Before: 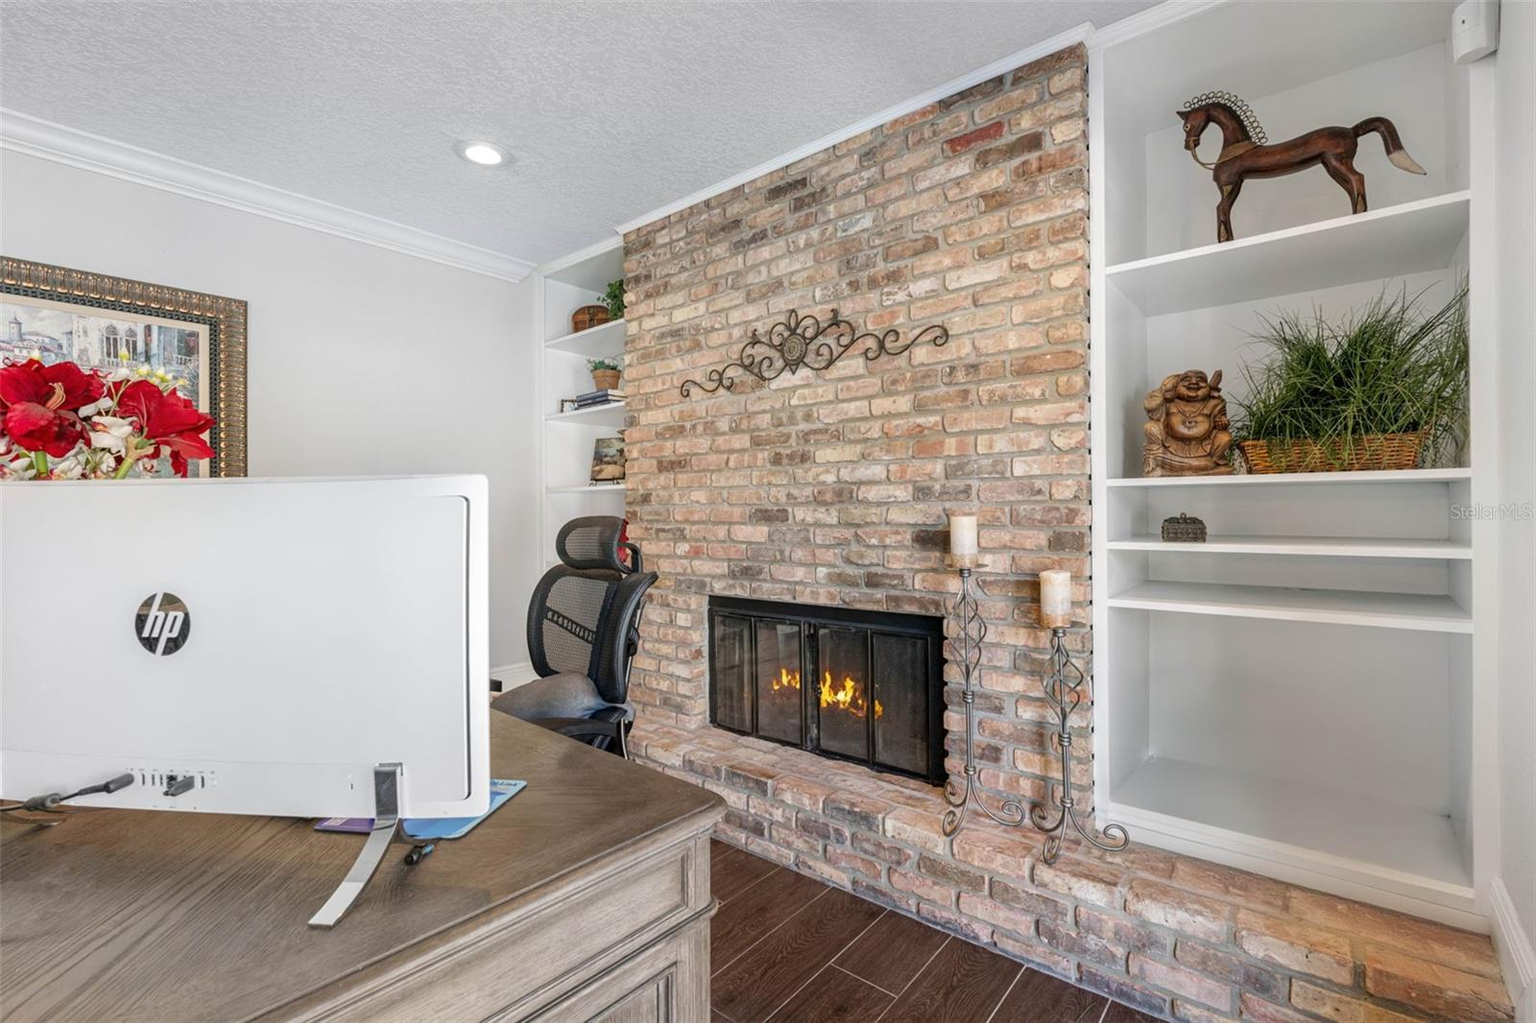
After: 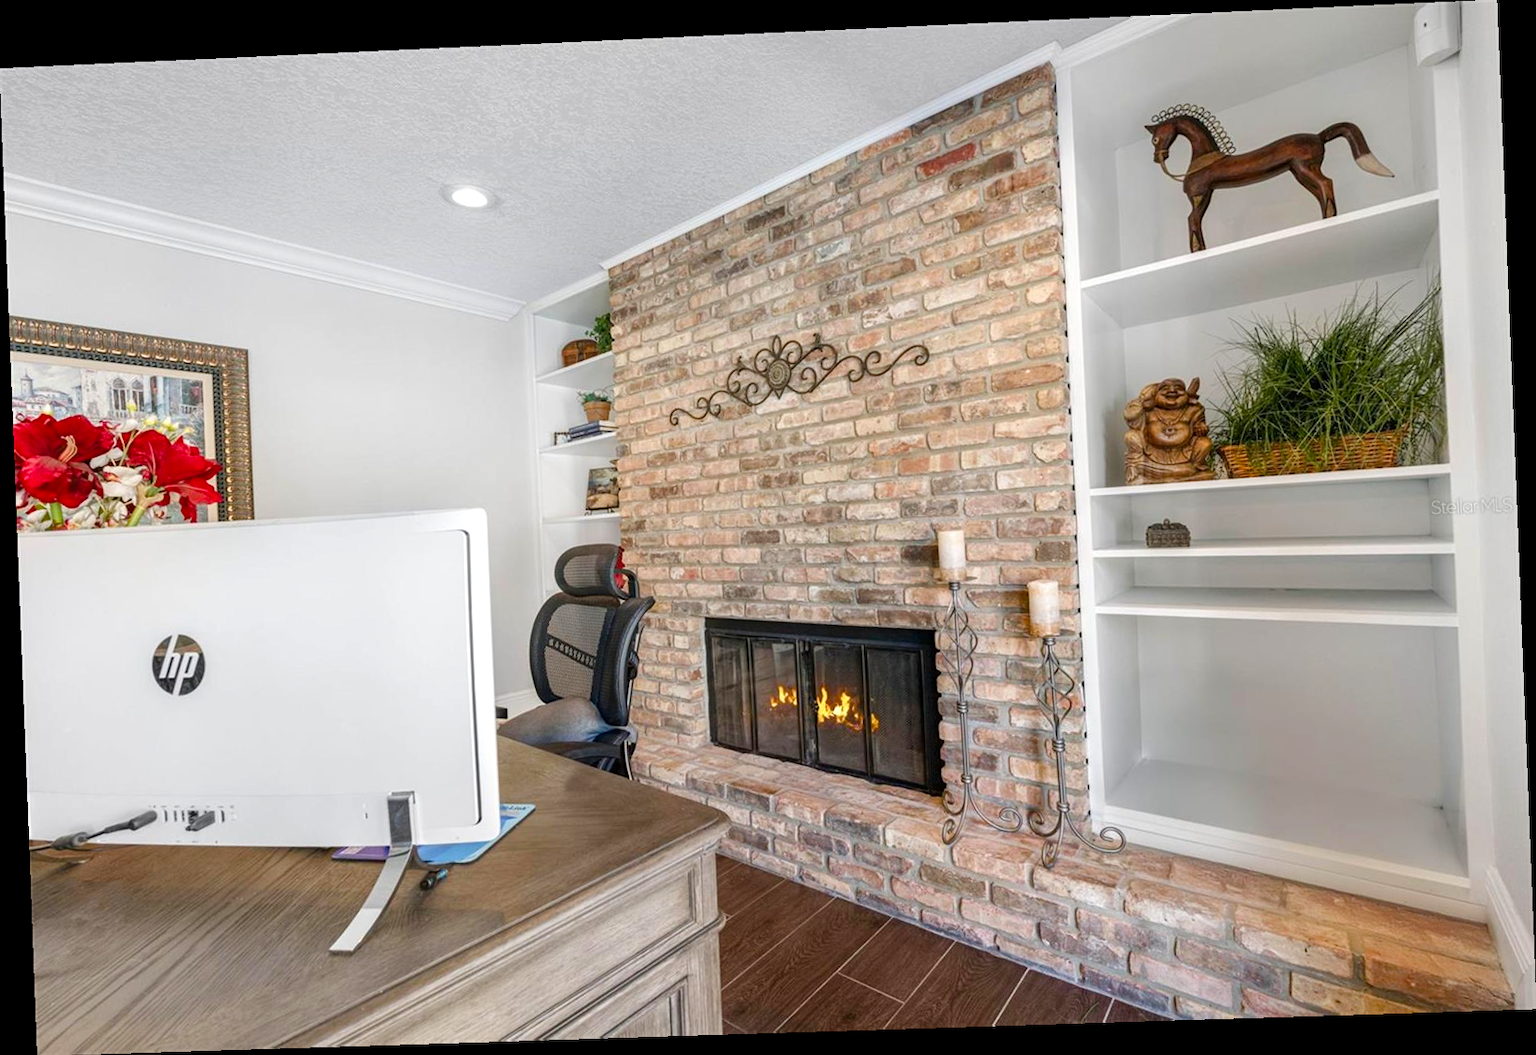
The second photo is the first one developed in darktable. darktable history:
rotate and perspective: rotation -2.22°, lens shift (horizontal) -0.022, automatic cropping off
color balance rgb: linear chroma grading › shadows 32%, linear chroma grading › global chroma -2%, linear chroma grading › mid-tones 4%, perceptual saturation grading › global saturation -2%, perceptual saturation grading › highlights -8%, perceptual saturation grading › mid-tones 8%, perceptual saturation grading › shadows 4%, perceptual brilliance grading › highlights 8%, perceptual brilliance grading › mid-tones 4%, perceptual brilliance grading › shadows 2%, global vibrance 16%, saturation formula JzAzBz (2021)
